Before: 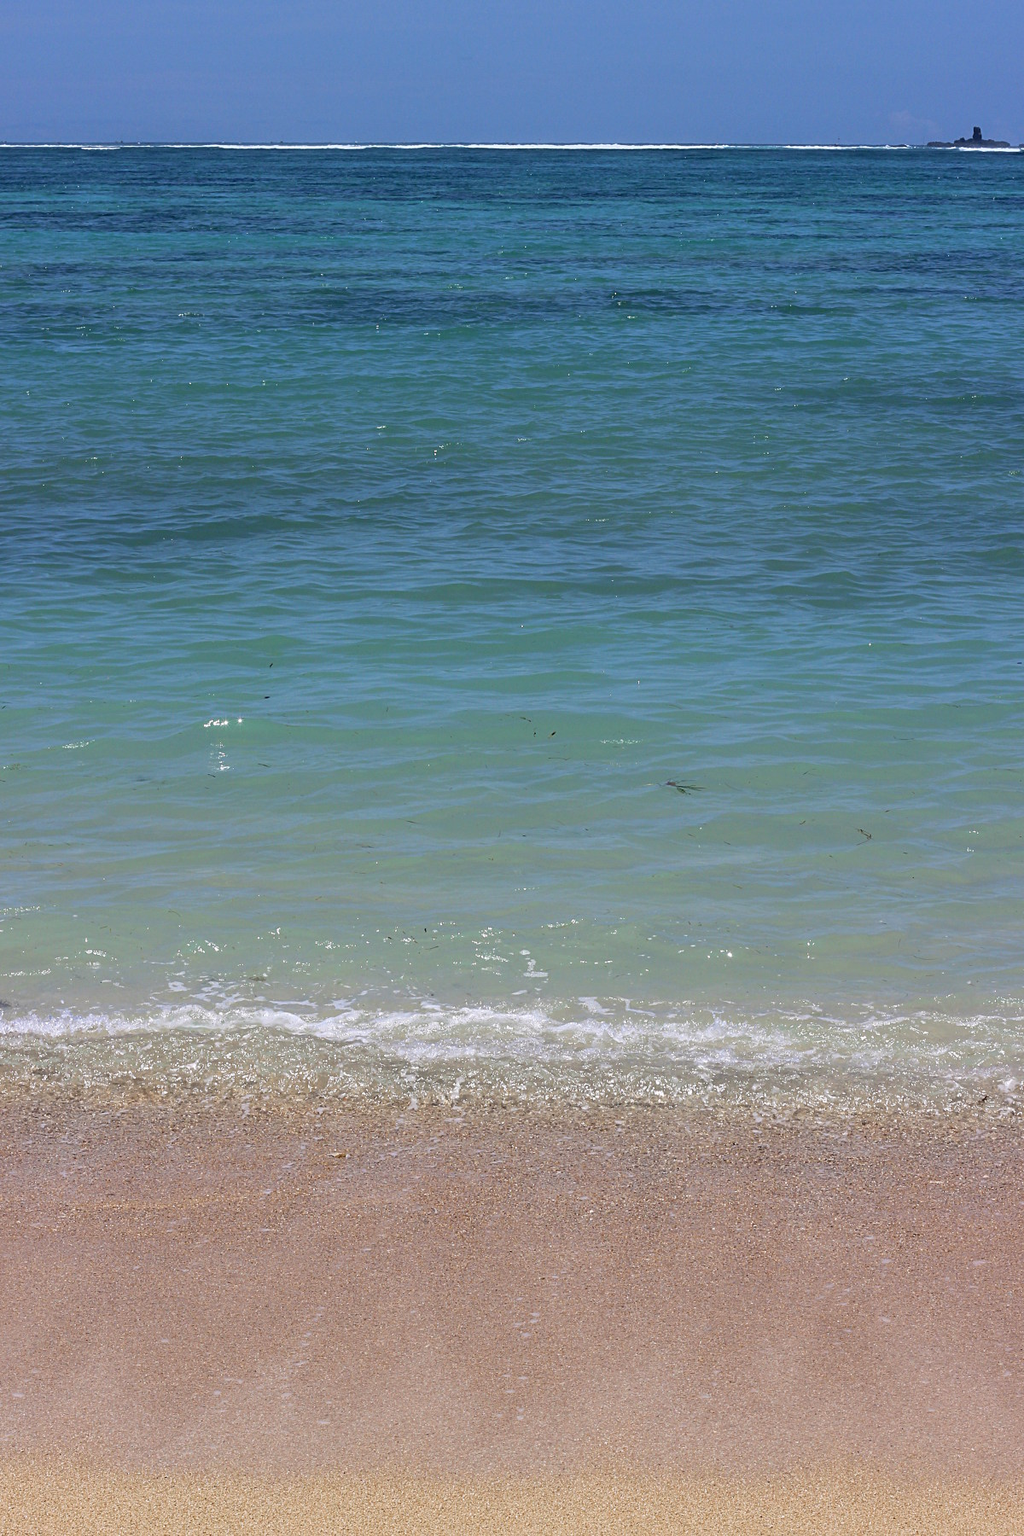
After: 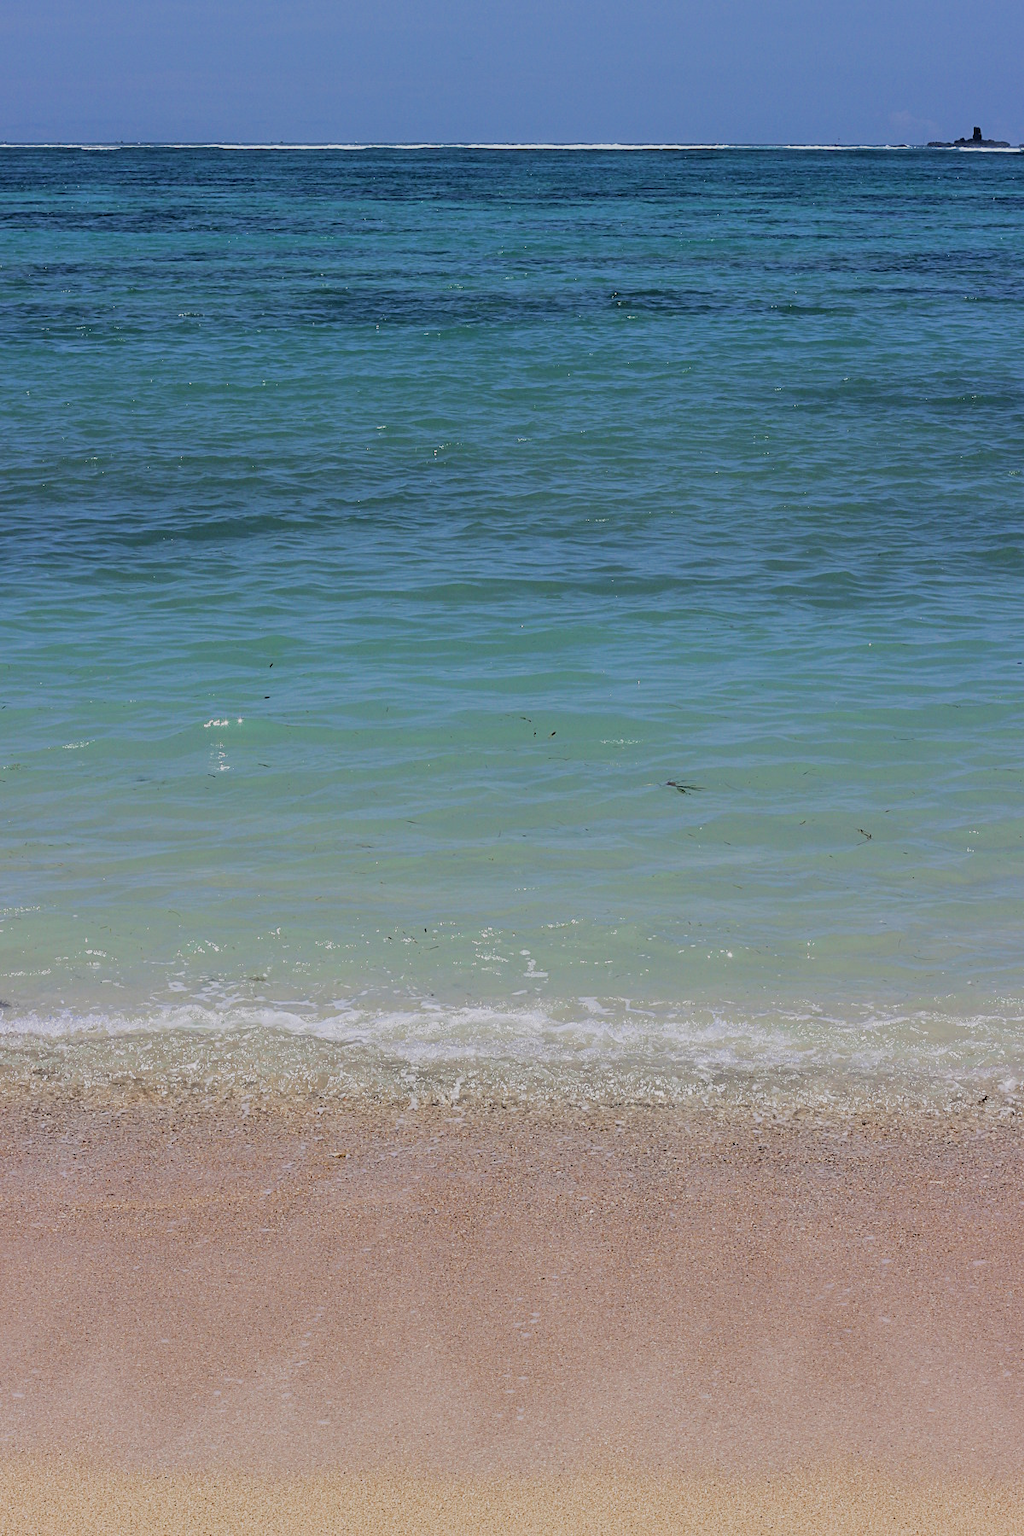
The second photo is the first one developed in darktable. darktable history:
filmic rgb: black relative exposure -4.09 EV, white relative exposure 5.11 EV, hardness 2.03, contrast 1.169, iterations of high-quality reconstruction 0
